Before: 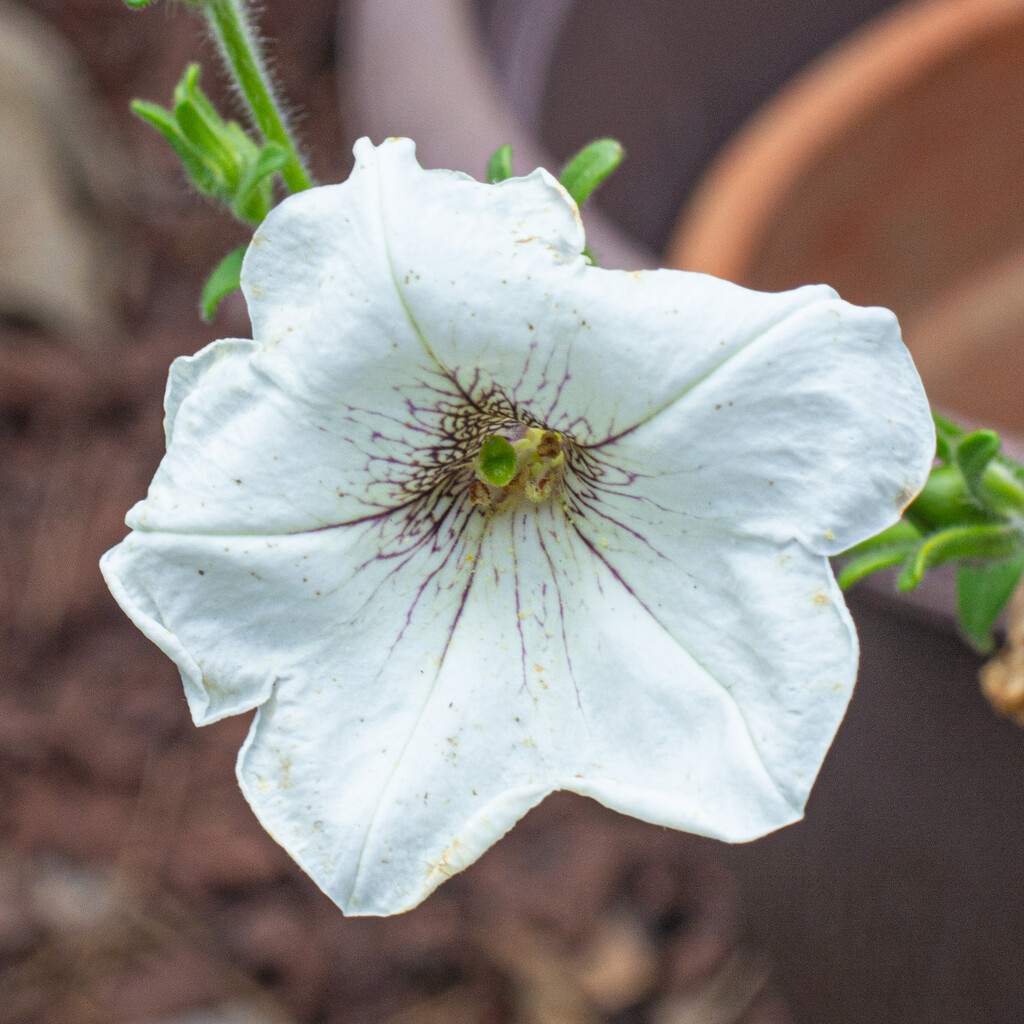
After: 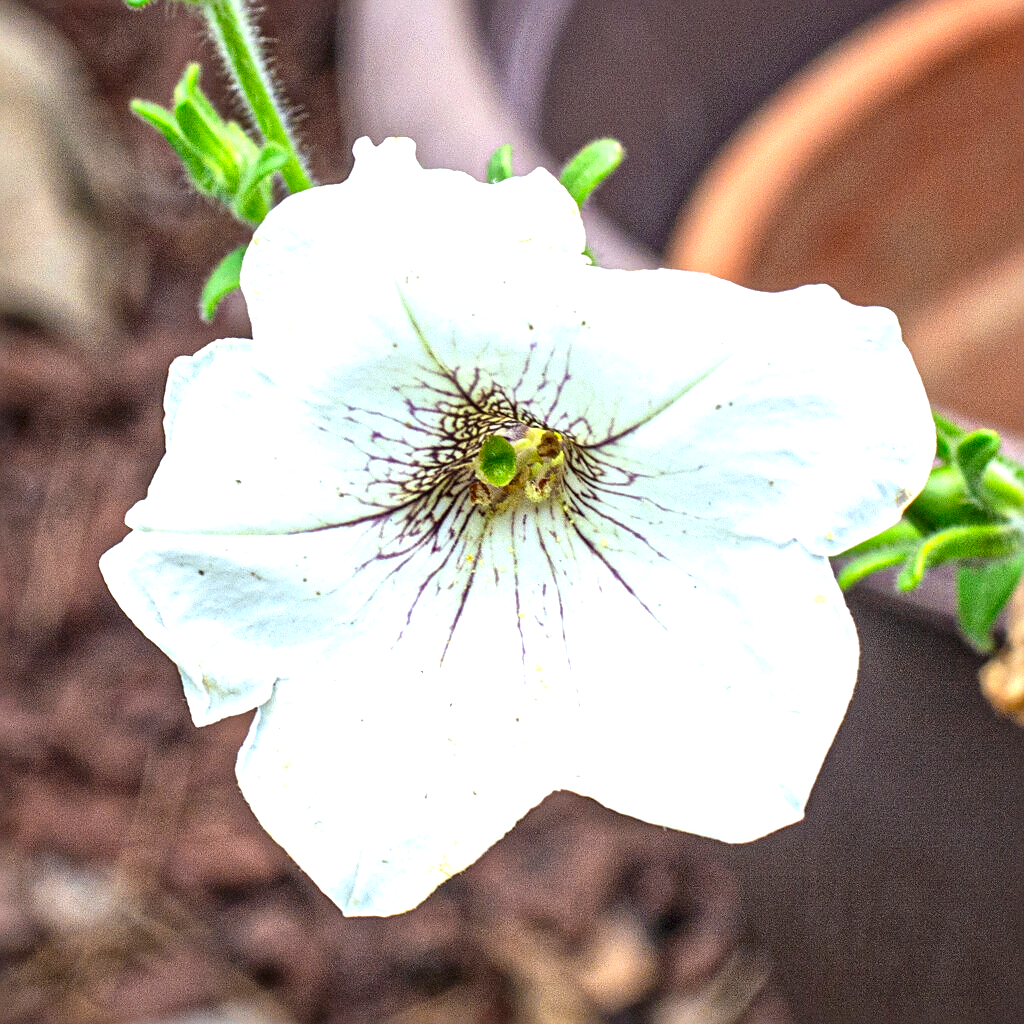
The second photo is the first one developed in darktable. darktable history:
color zones: curves: ch0 [(0.068, 0.464) (0.25, 0.5) (0.48, 0.508) (0.75, 0.536) (0.886, 0.476) (0.967, 0.456)]; ch1 [(0.066, 0.456) (0.25, 0.5) (0.616, 0.508) (0.746, 0.56) (0.934, 0.444)]
contrast brightness saturation: contrast 0.13, brightness -0.055, saturation 0.162
sharpen: on, module defaults
local contrast: mode bilateral grid, contrast 20, coarseness 20, detail 150%, midtone range 0.2
exposure: black level correction 0.001, exposure 0.962 EV, compensate highlight preservation false
